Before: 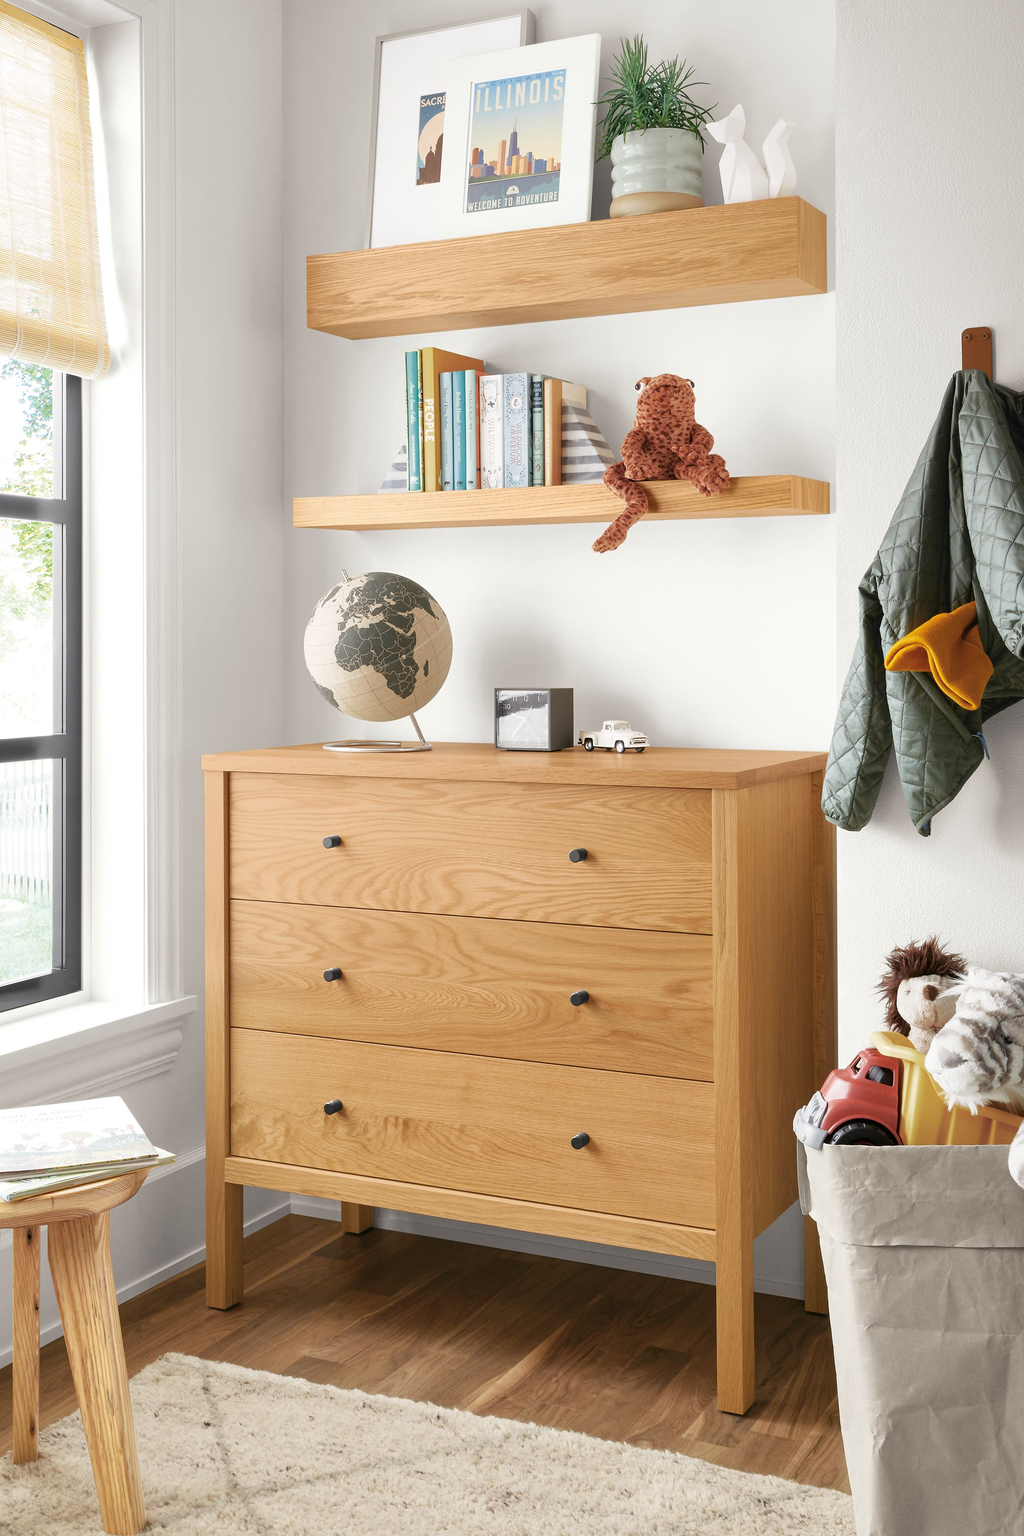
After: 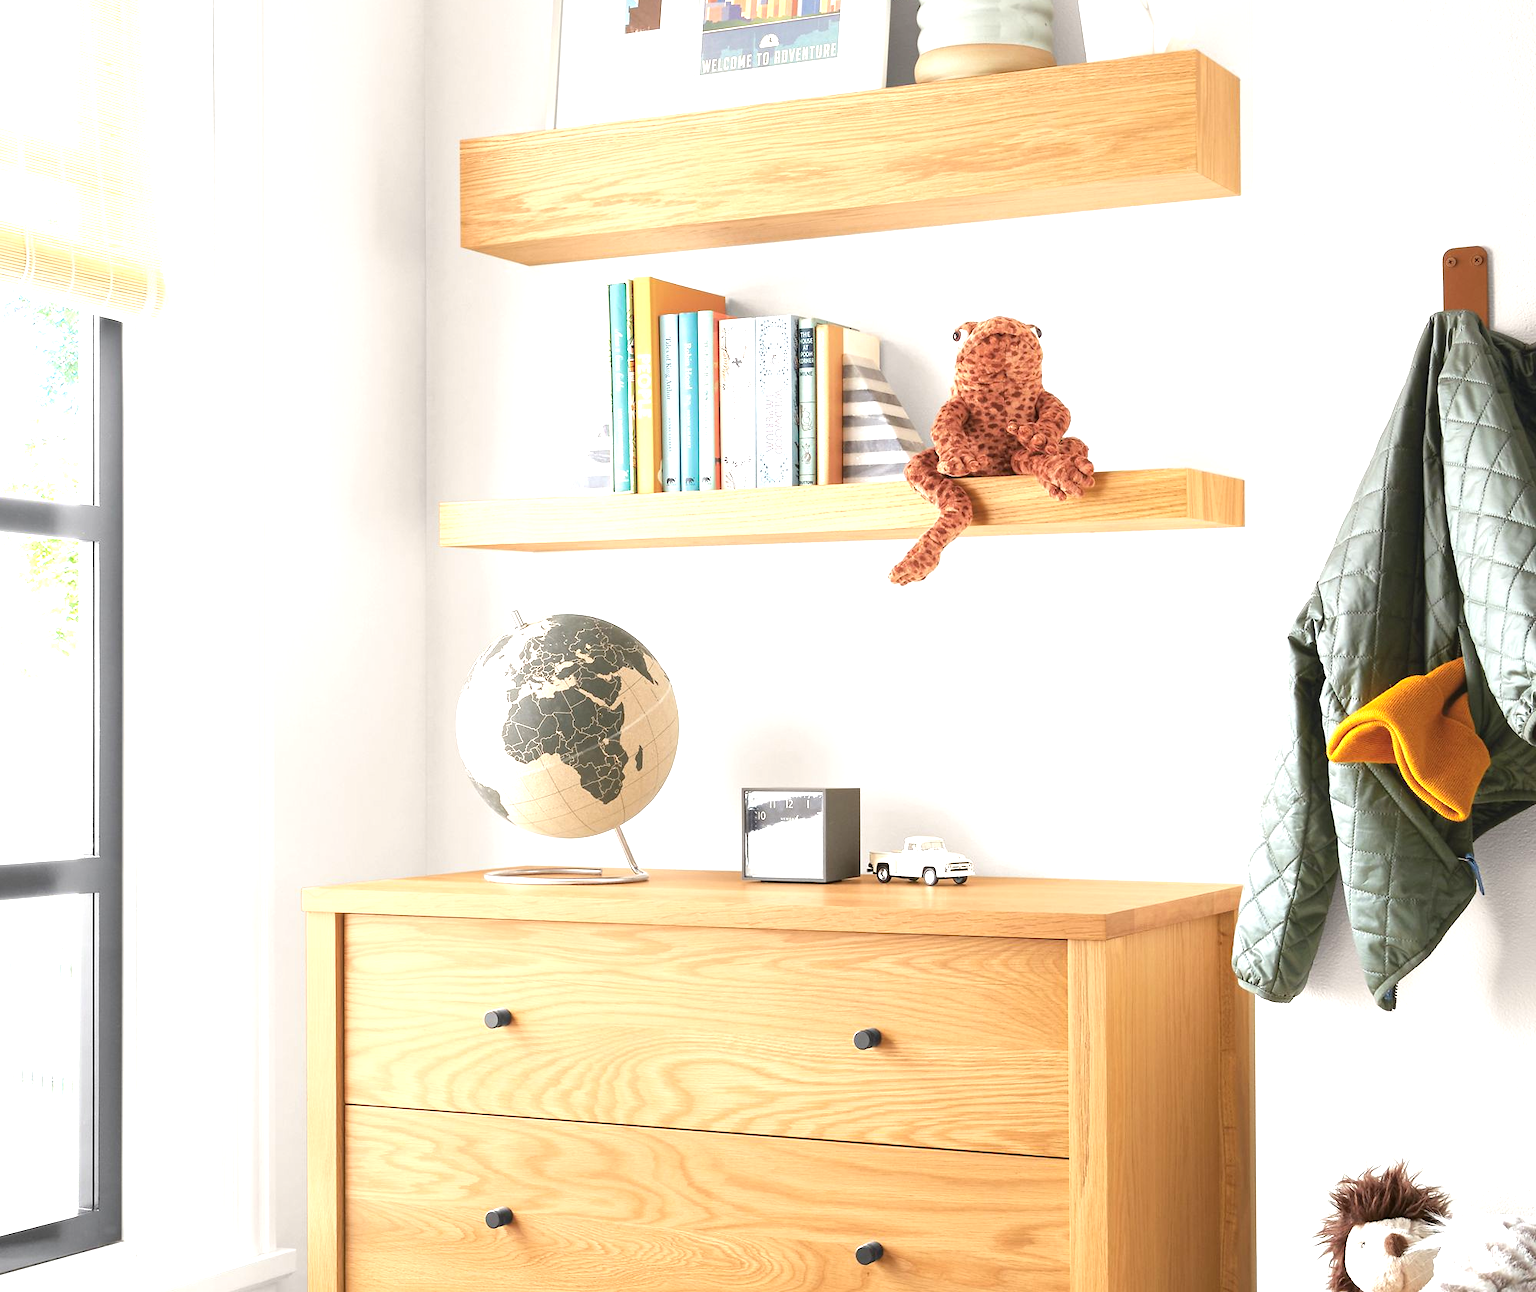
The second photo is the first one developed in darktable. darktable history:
crop and rotate: top 10.605%, bottom 33.274%
exposure: black level correction -0.001, exposure 0.9 EV, compensate exposure bias true, compensate highlight preservation false
